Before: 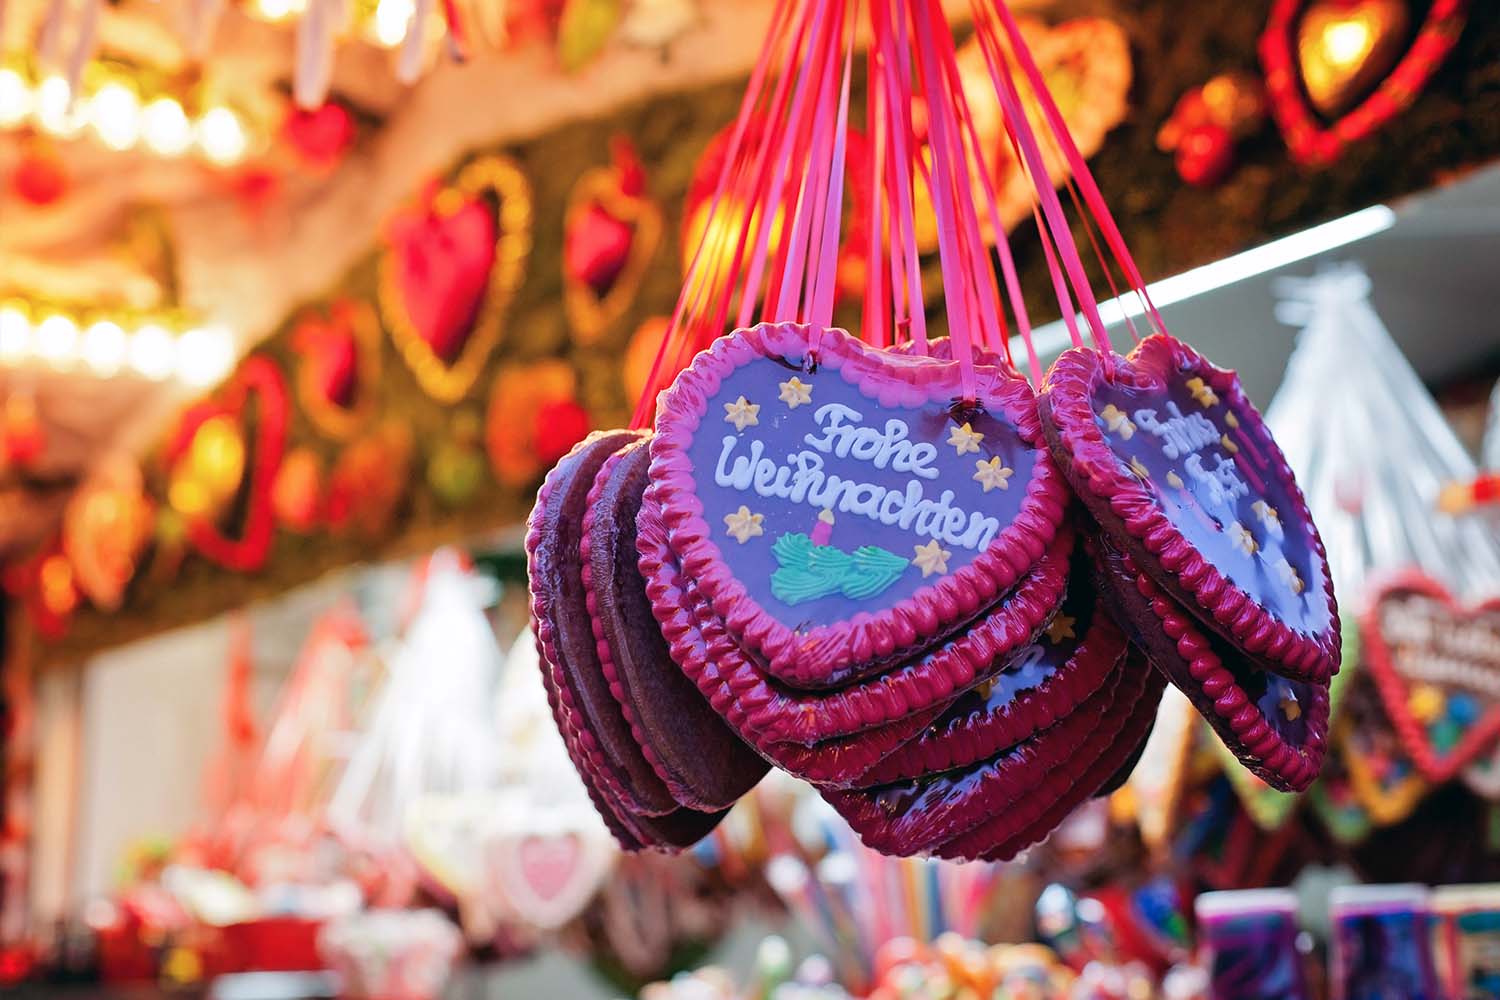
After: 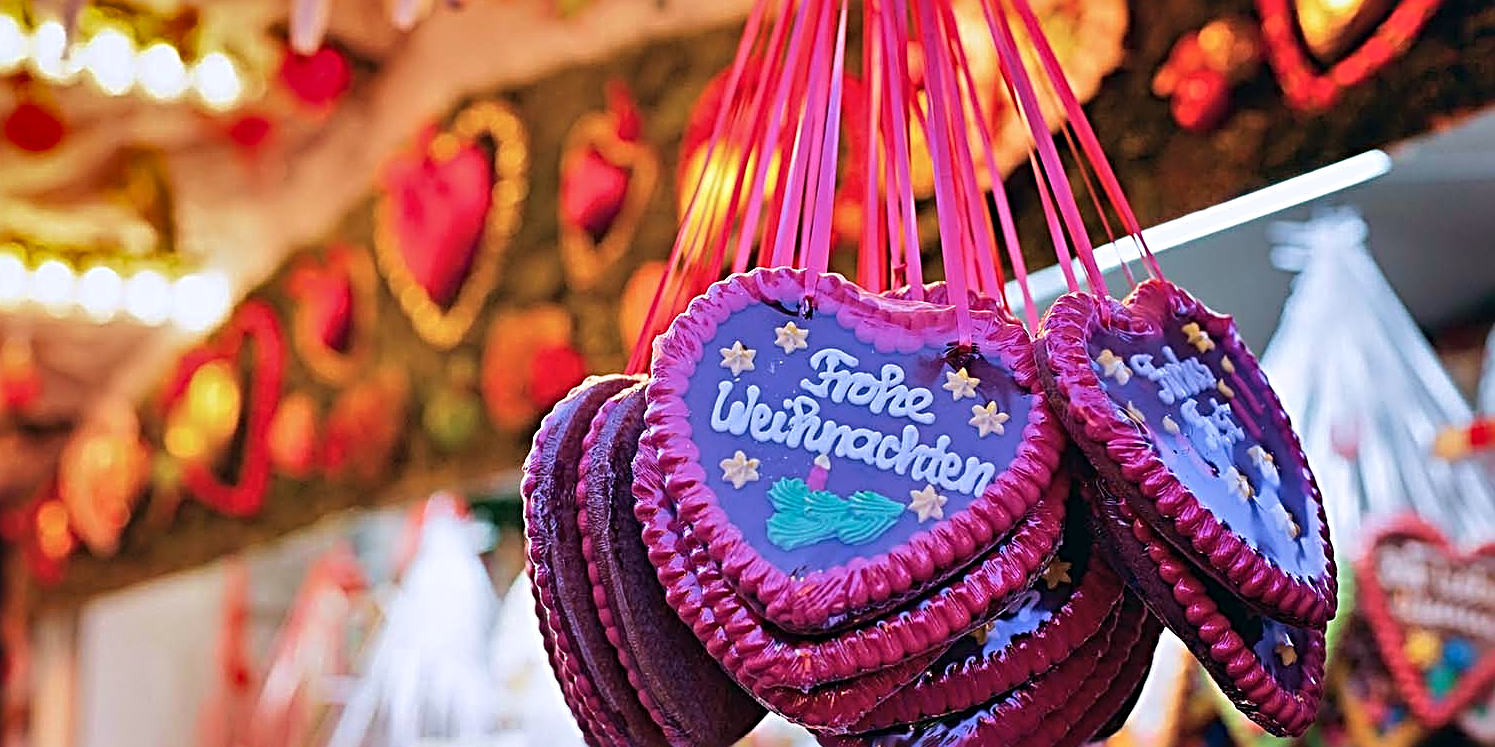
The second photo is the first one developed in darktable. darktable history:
sharpen: radius 3.736, amount 0.933
crop: left 0.306%, top 5.509%, bottom 19.789%
exposure: exposure -0.071 EV, compensate highlight preservation false
color calibration: illuminant as shot in camera, x 0.358, y 0.373, temperature 4628.91 K, saturation algorithm version 1 (2020)
velvia: on, module defaults
shadows and highlights: white point adjustment 0.144, highlights -70.11, soften with gaussian
